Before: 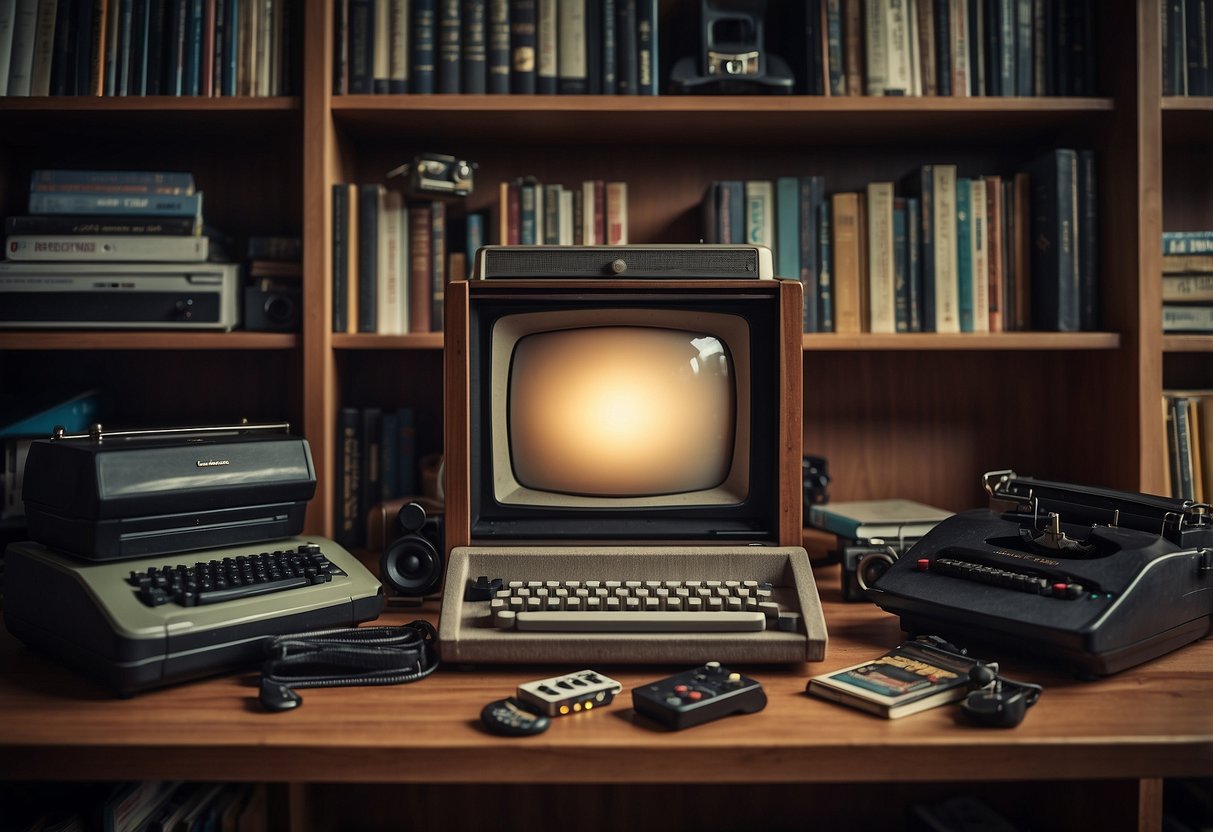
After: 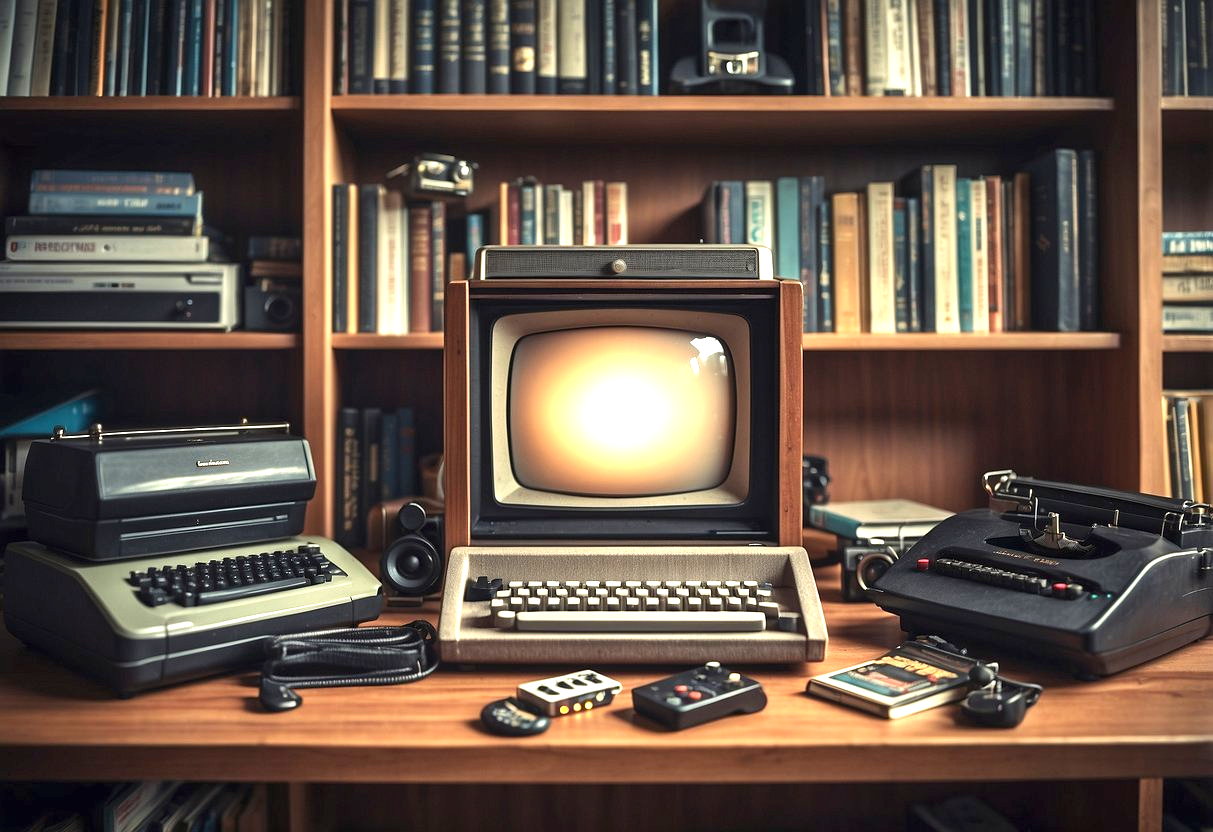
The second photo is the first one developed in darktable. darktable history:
exposure: black level correction 0, exposure 1.456 EV, compensate highlight preservation false
